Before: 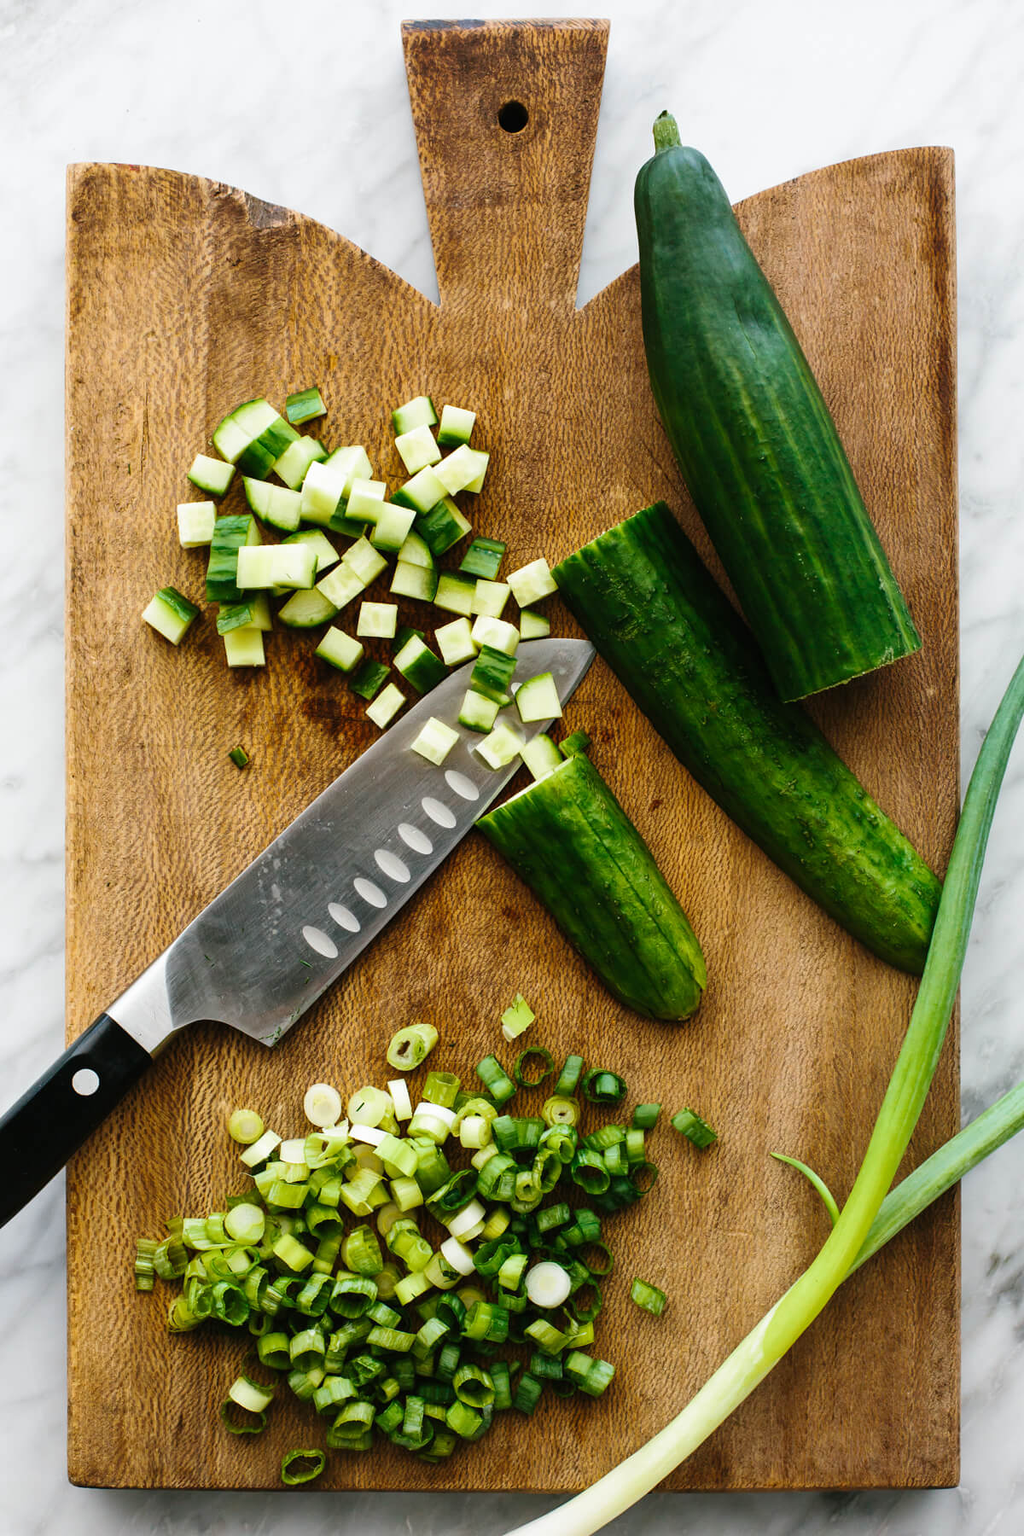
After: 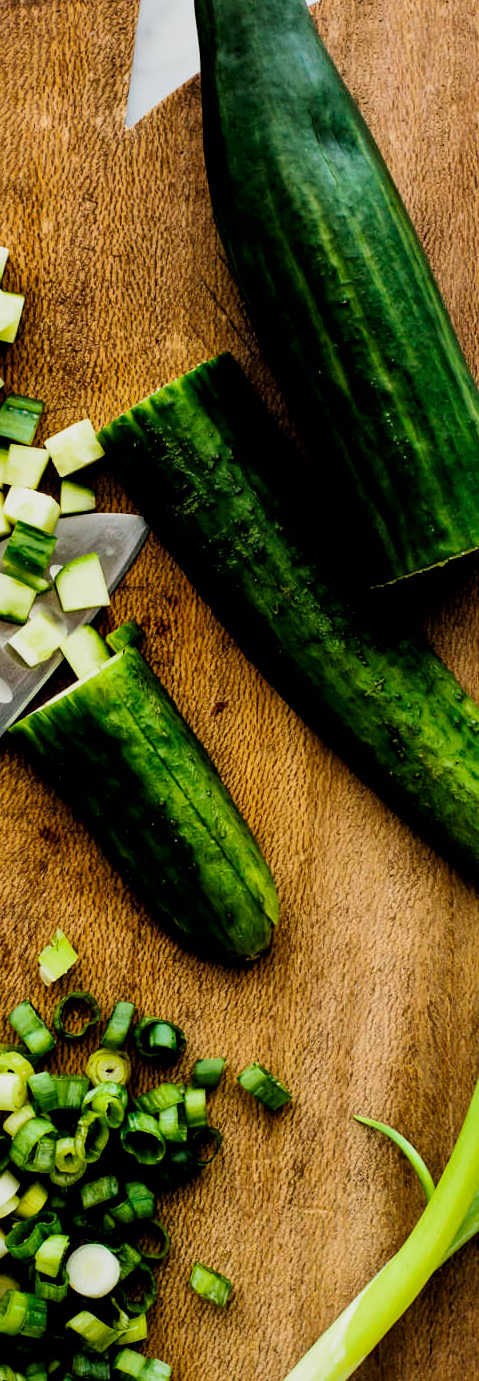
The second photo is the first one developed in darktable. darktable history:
filmic rgb: black relative exposure -5.01 EV, white relative exposure 4 EV, hardness 2.88, contrast 1.299
contrast brightness saturation: saturation 0.129
local contrast: mode bilateral grid, contrast 21, coarseness 49, detail 150%, midtone range 0.2
crop: left 45.825%, top 13.105%, right 14.241%, bottom 10.152%
color zones: curves: ch1 [(0, 0.513) (0.143, 0.524) (0.286, 0.511) (0.429, 0.506) (0.571, 0.503) (0.714, 0.503) (0.857, 0.508) (1, 0.513)]
